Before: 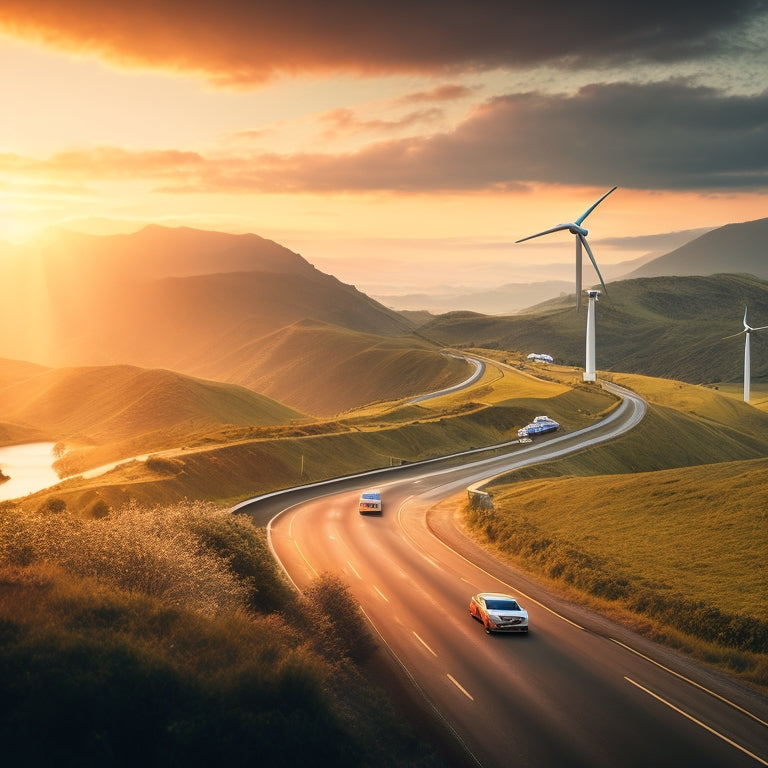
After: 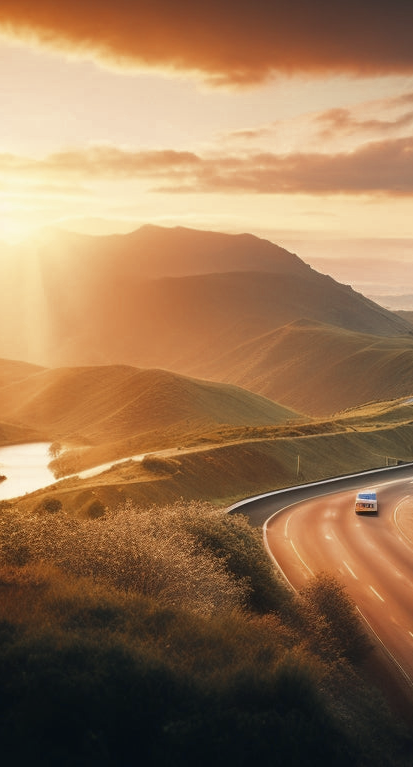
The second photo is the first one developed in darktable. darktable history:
crop: left 0.587%, right 45.588%, bottom 0.086%
color zones: curves: ch0 [(0, 0.5) (0.125, 0.4) (0.25, 0.5) (0.375, 0.4) (0.5, 0.4) (0.625, 0.35) (0.75, 0.35) (0.875, 0.5)]; ch1 [(0, 0.35) (0.125, 0.45) (0.25, 0.35) (0.375, 0.35) (0.5, 0.35) (0.625, 0.35) (0.75, 0.45) (0.875, 0.35)]; ch2 [(0, 0.6) (0.125, 0.5) (0.25, 0.5) (0.375, 0.6) (0.5, 0.6) (0.625, 0.5) (0.75, 0.5) (0.875, 0.5)]
